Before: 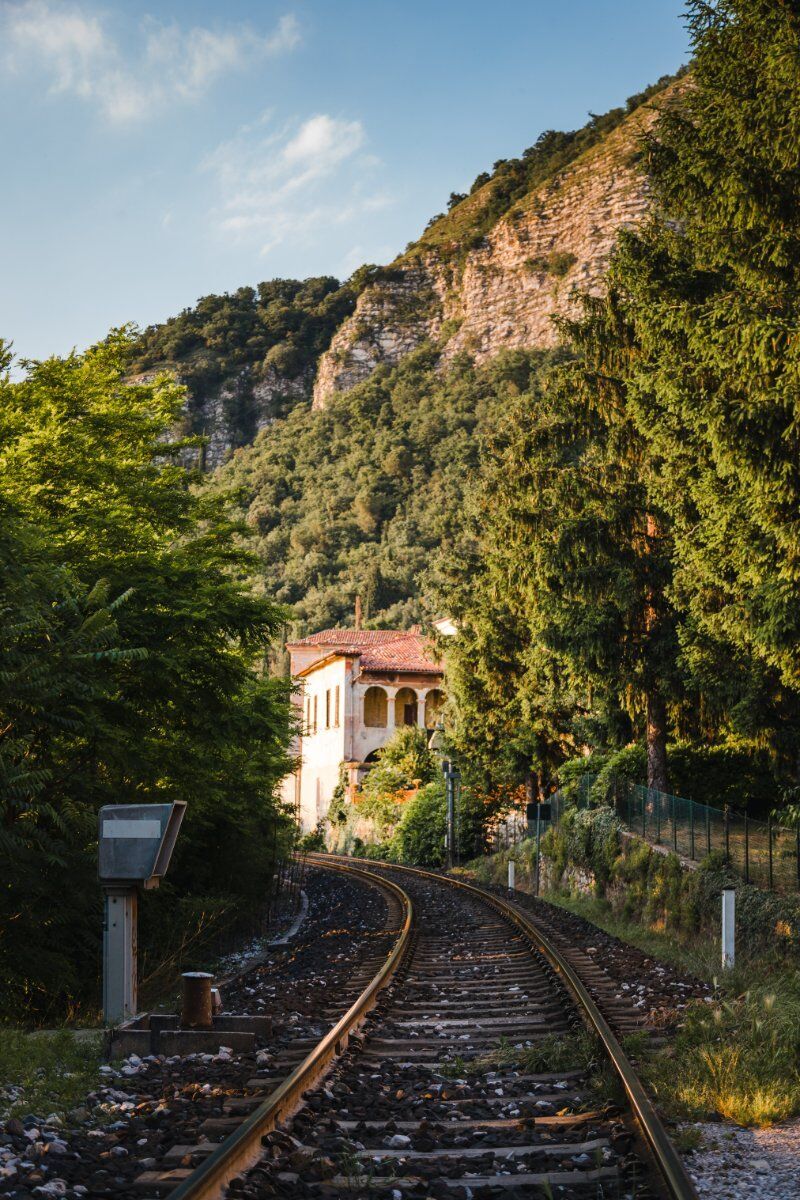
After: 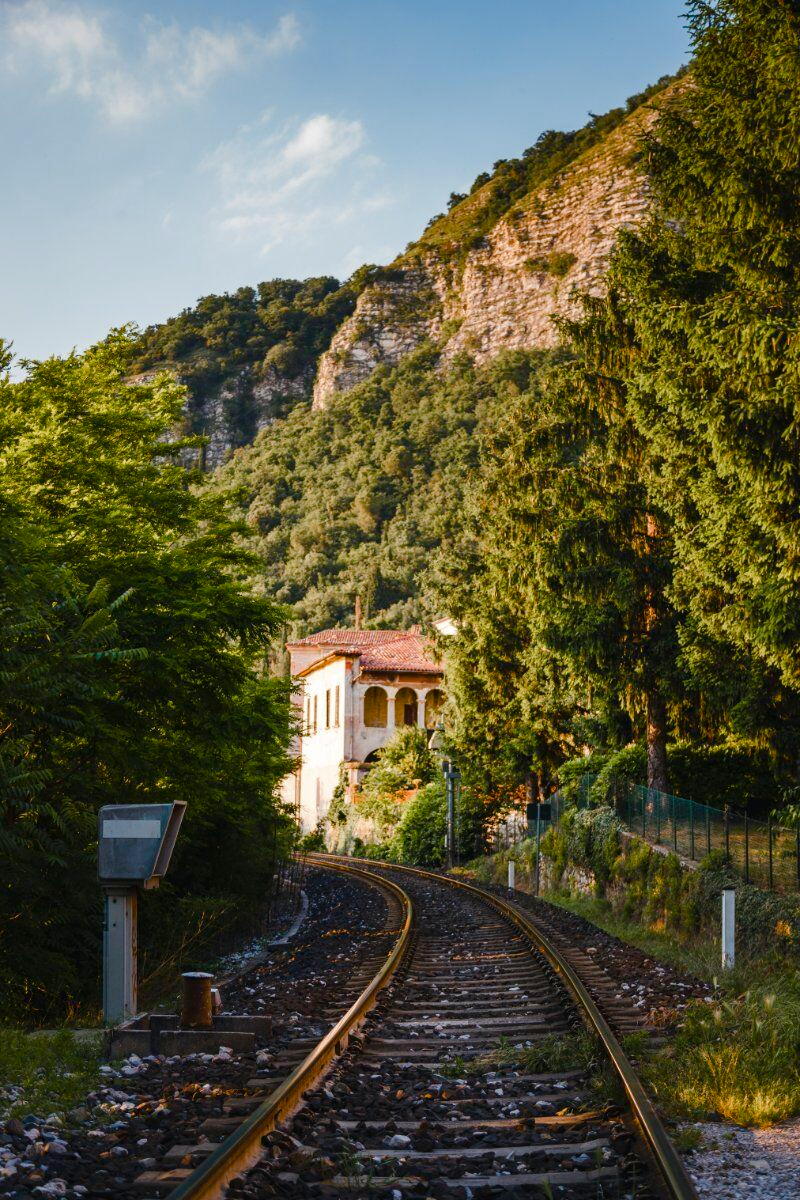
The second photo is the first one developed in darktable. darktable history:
color balance rgb: perceptual saturation grading › global saturation 13.972%, perceptual saturation grading › highlights -30.424%, perceptual saturation grading › shadows 50.981%
